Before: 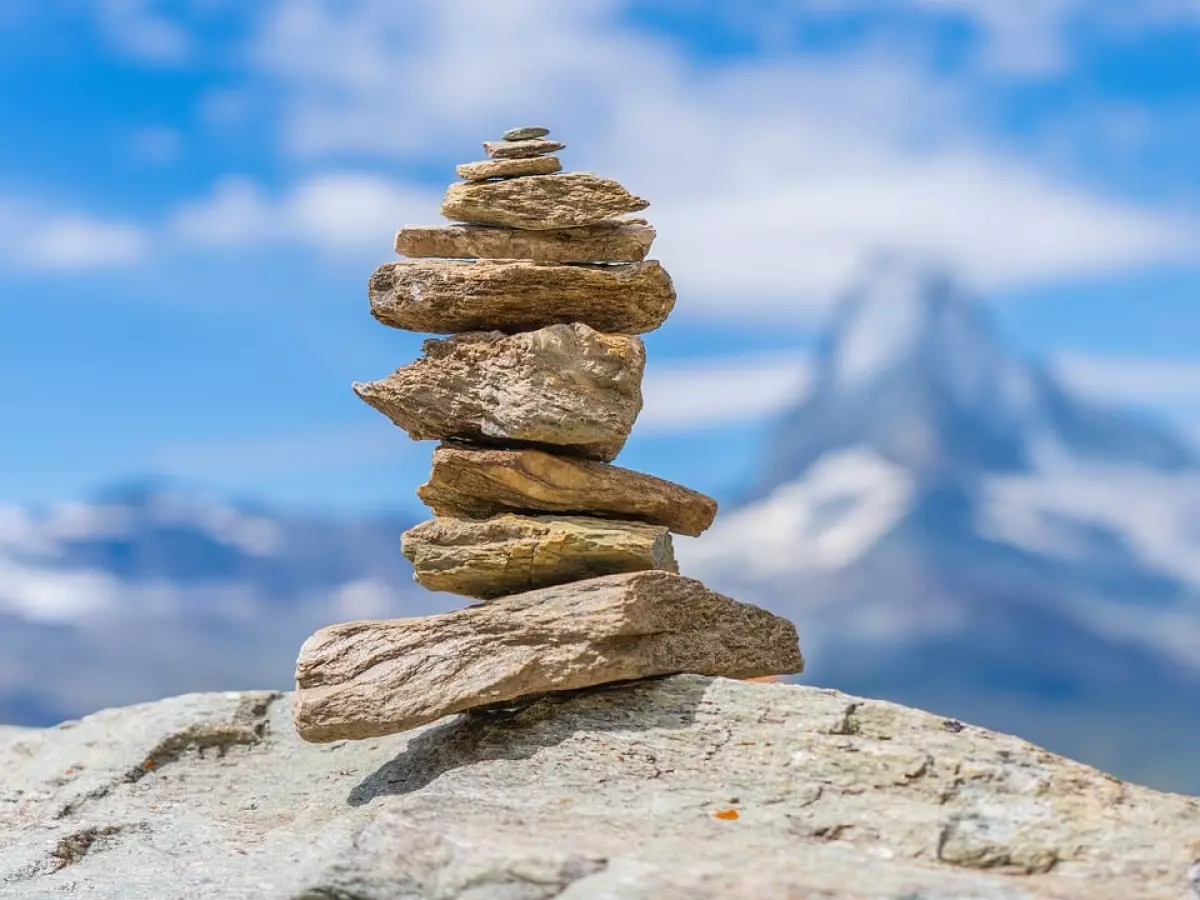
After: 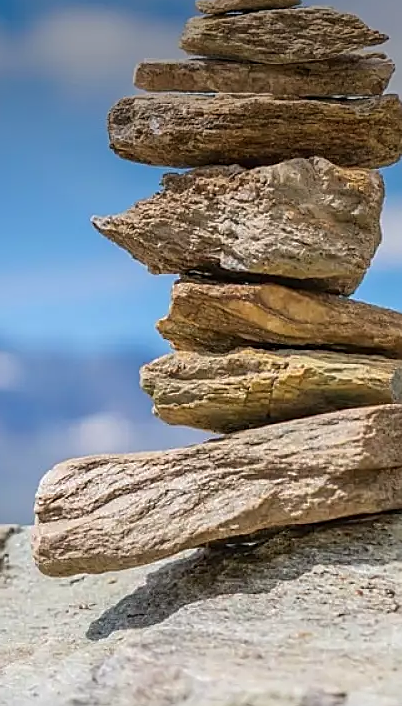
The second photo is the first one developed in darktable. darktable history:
sharpen: on, module defaults
vignetting: fall-off start 97.52%, fall-off radius 100%, brightness -0.574, saturation 0, center (-0.027, 0.404), width/height ratio 1.368, unbound false
crop and rotate: left 21.77%, top 18.528%, right 44.676%, bottom 2.997%
